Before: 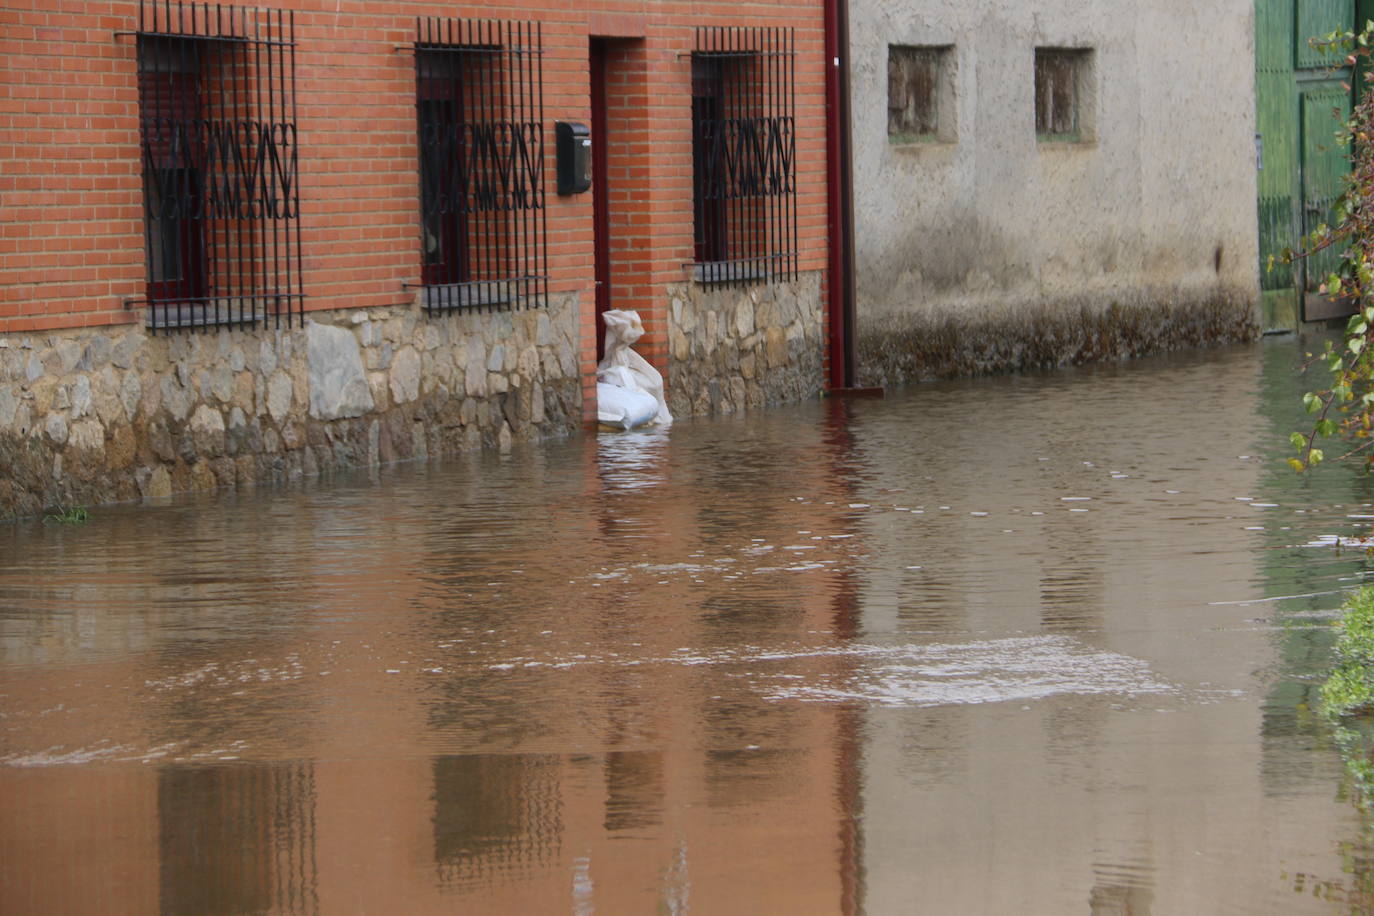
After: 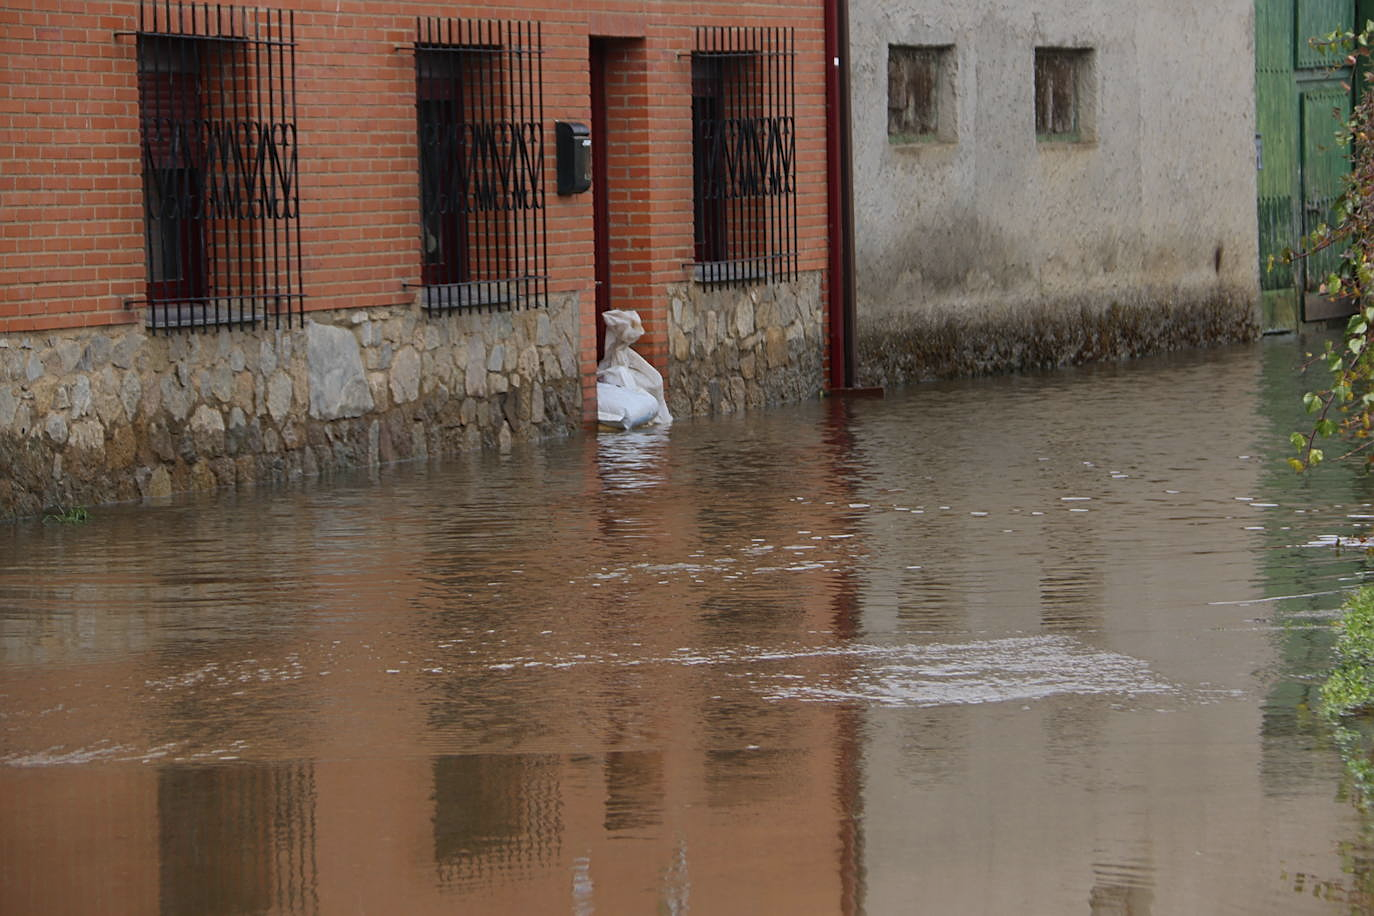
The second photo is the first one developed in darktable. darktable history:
base curve: curves: ch0 [(0, 0) (0.303, 0.277) (1, 1)]
sharpen: amount 0.478
exposure: exposure -0.116 EV, compensate exposure bias true
